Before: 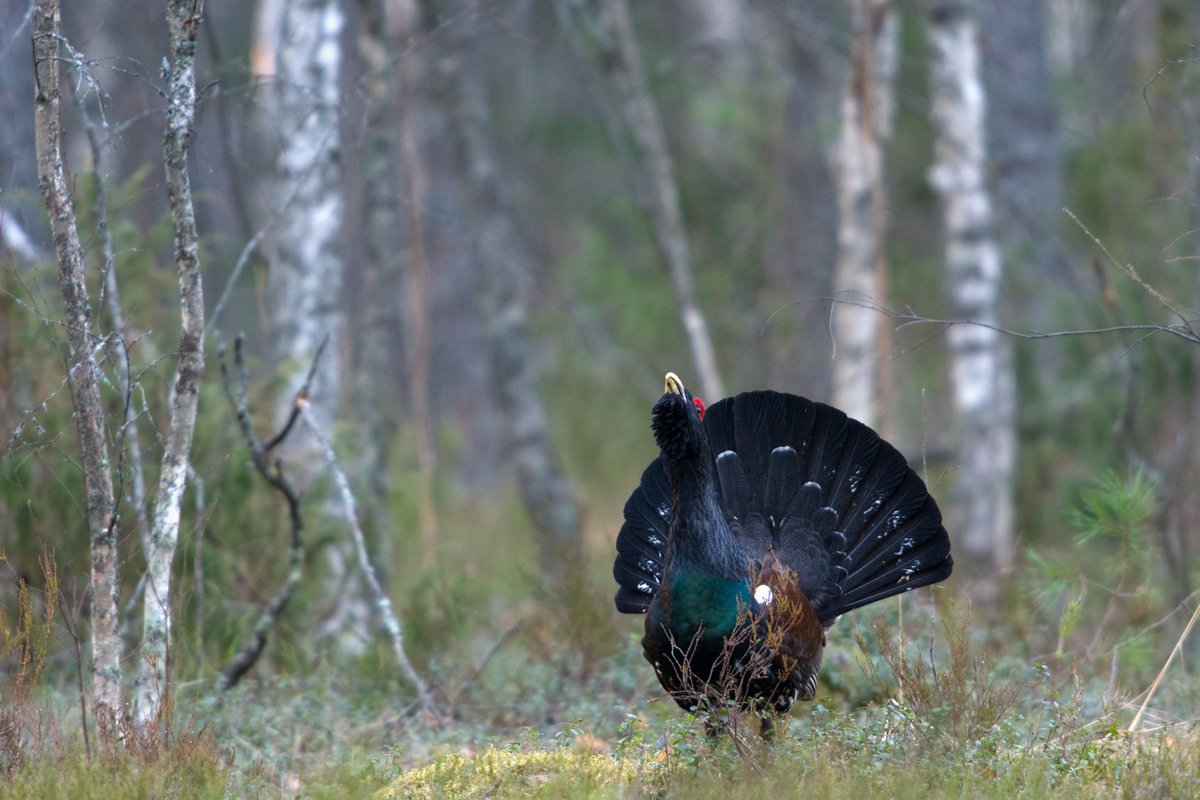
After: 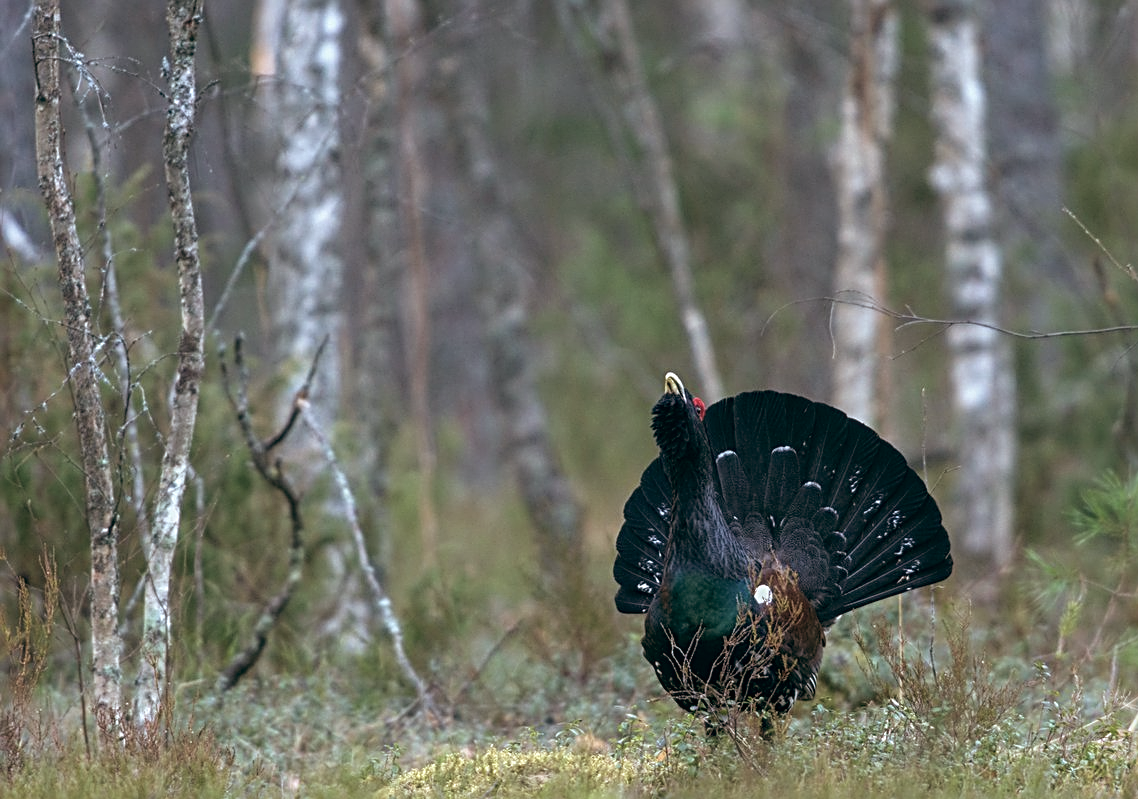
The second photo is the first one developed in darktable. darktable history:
crop and rotate: right 5.167%
velvia: strength 15%
local contrast: detail 110%
color balance: lift [1, 0.994, 1.002, 1.006], gamma [0.957, 1.081, 1.016, 0.919], gain [0.97, 0.972, 1.01, 1.028], input saturation 91.06%, output saturation 79.8%
sharpen: radius 2.531, amount 0.628
